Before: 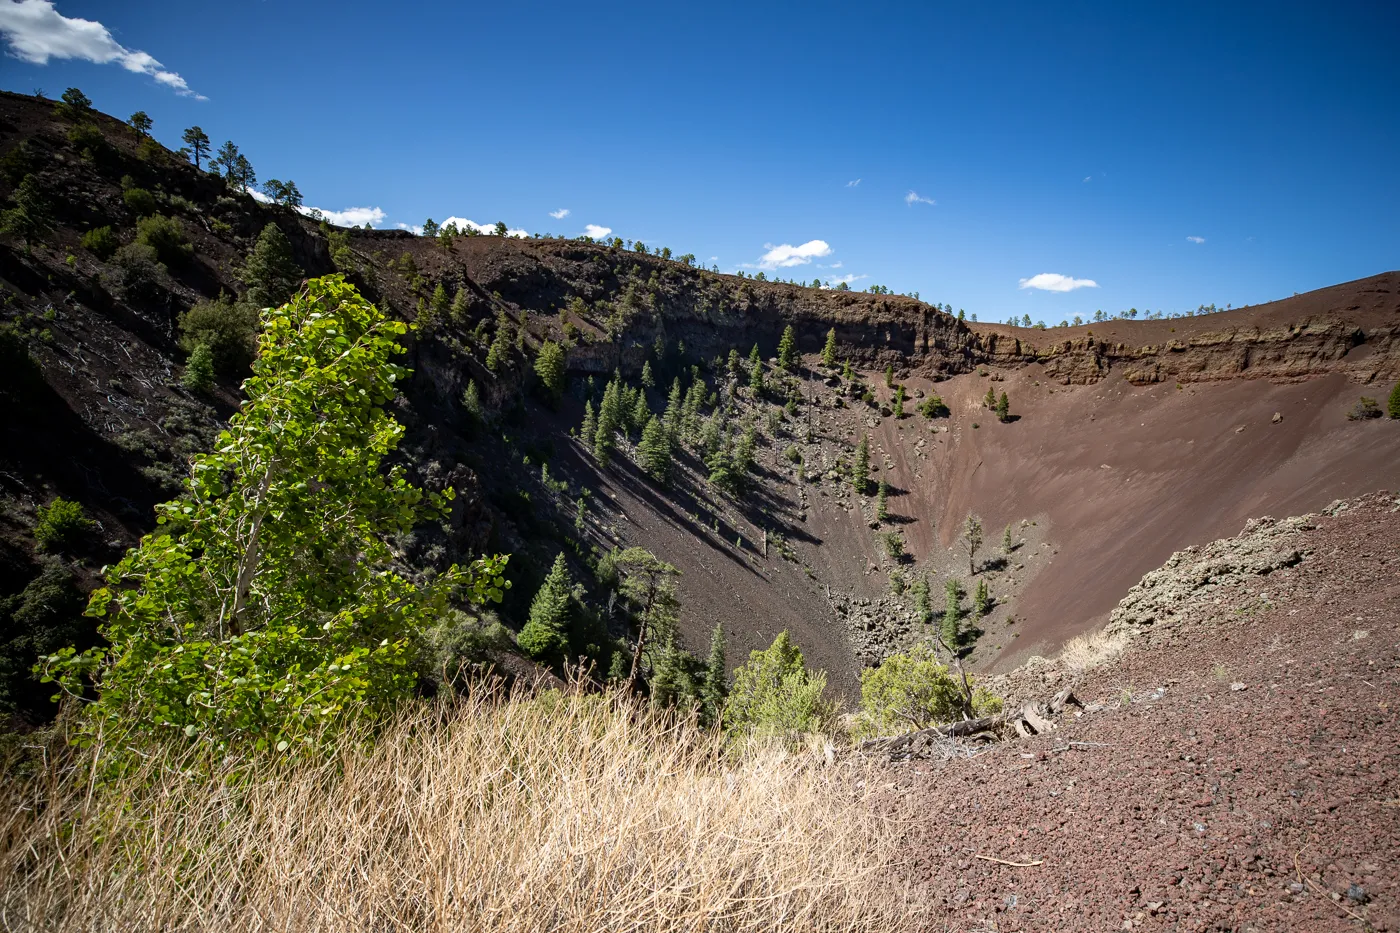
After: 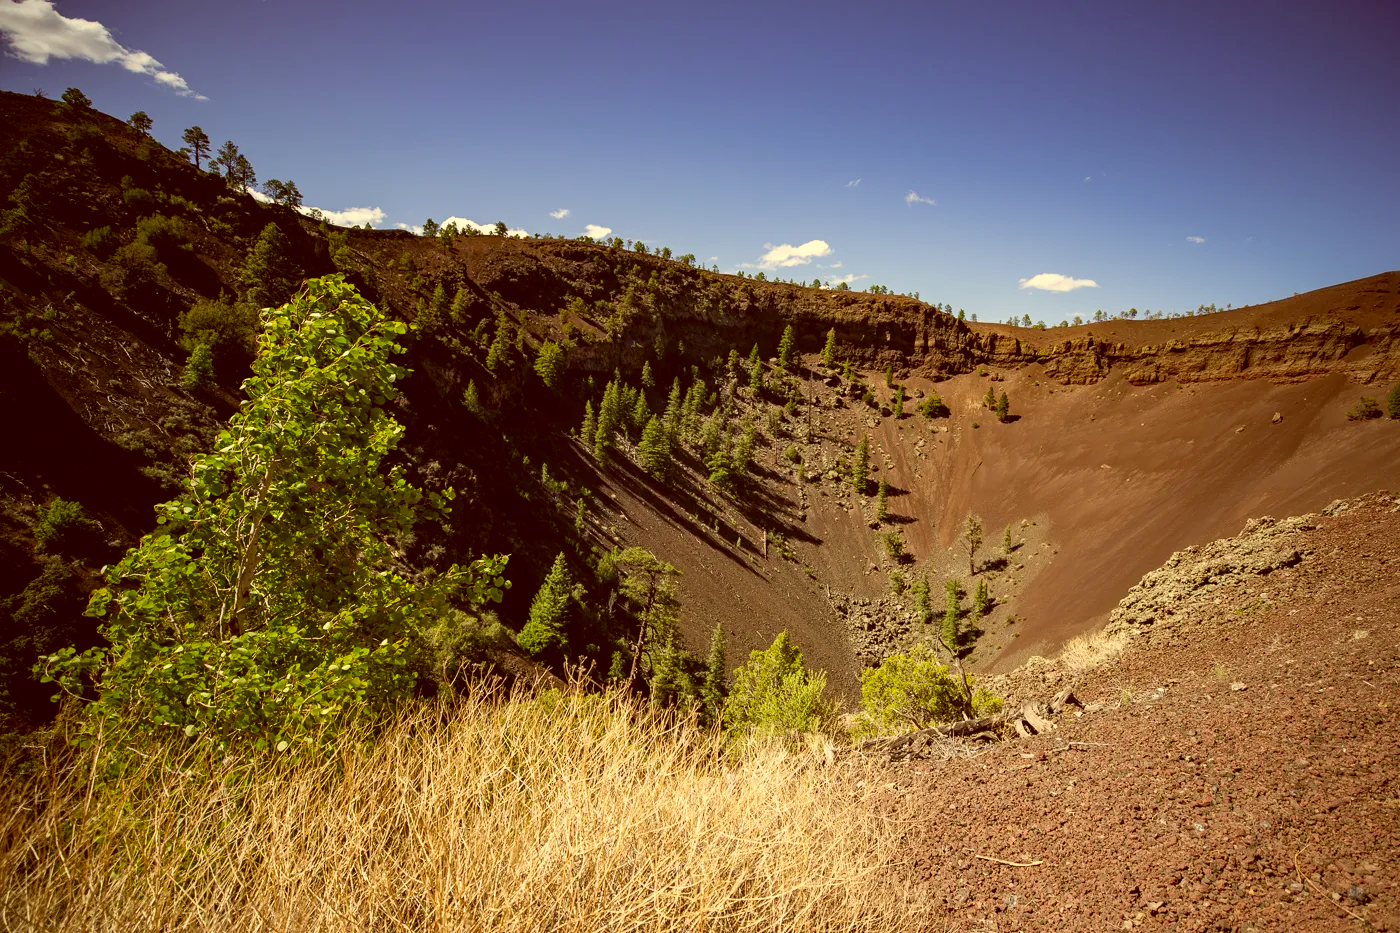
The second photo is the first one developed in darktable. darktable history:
color balance rgb: linear chroma grading › global chroma 15.34%, perceptual saturation grading › global saturation -0.431%
color correction: highlights a* 1.13, highlights b* 24.54, shadows a* 15.56, shadows b* 24.41
